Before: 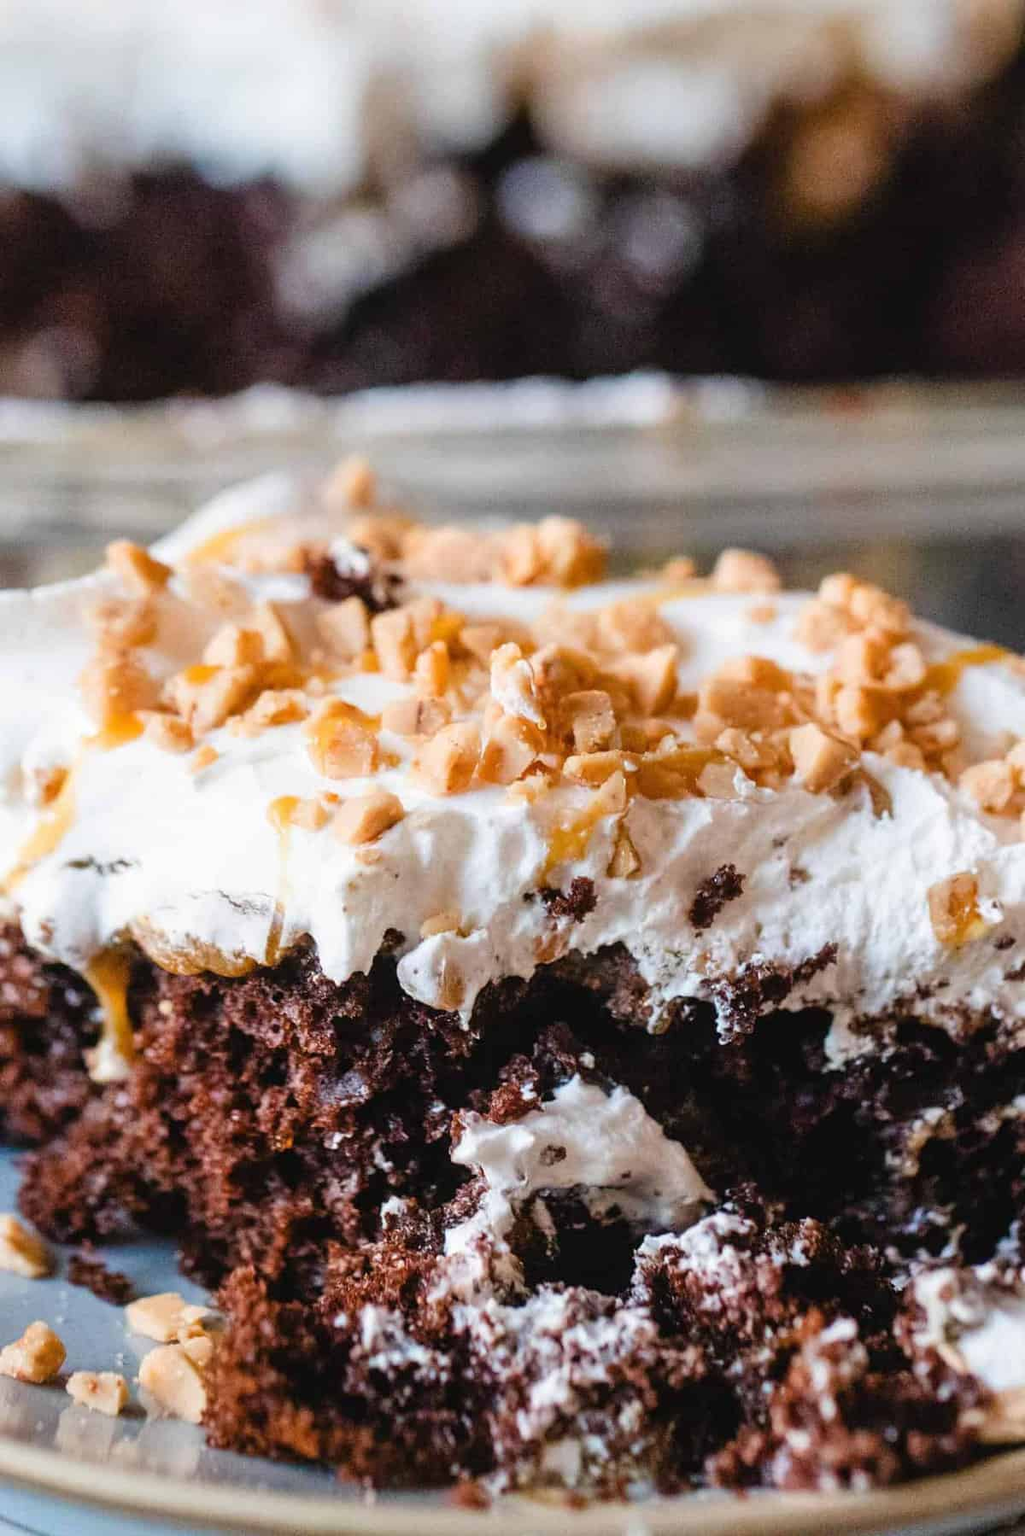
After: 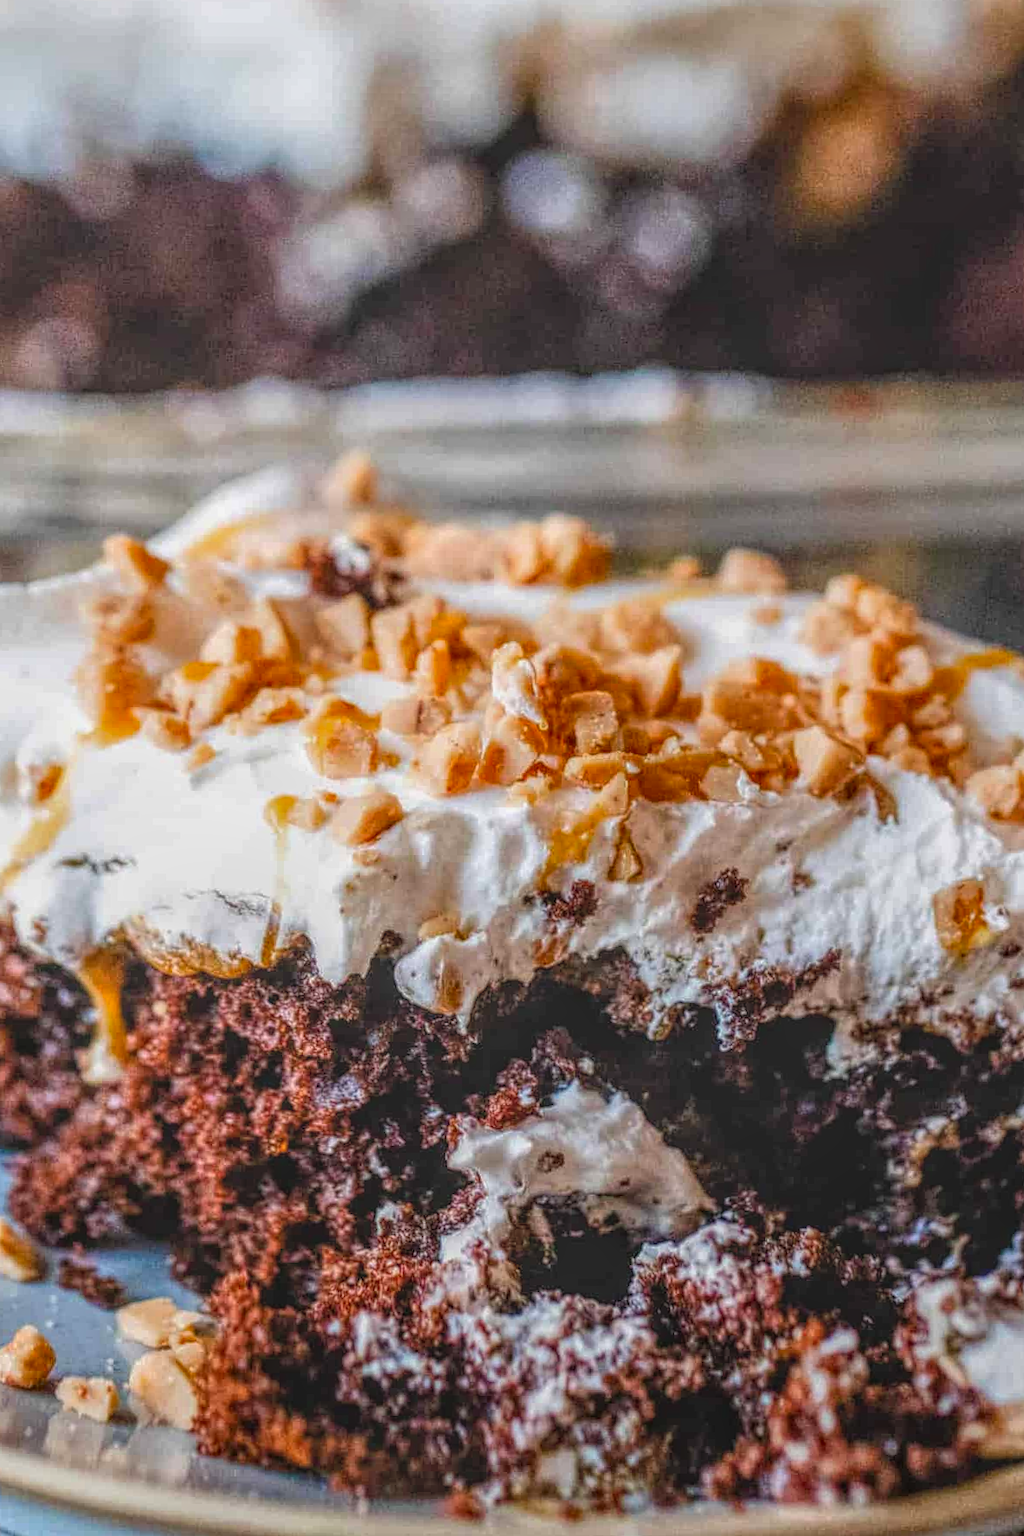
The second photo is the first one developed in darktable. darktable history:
contrast brightness saturation: contrast 0.04, saturation 0.16
local contrast: highlights 20%, shadows 30%, detail 200%, midtone range 0.2
crop and rotate: angle -0.5°
